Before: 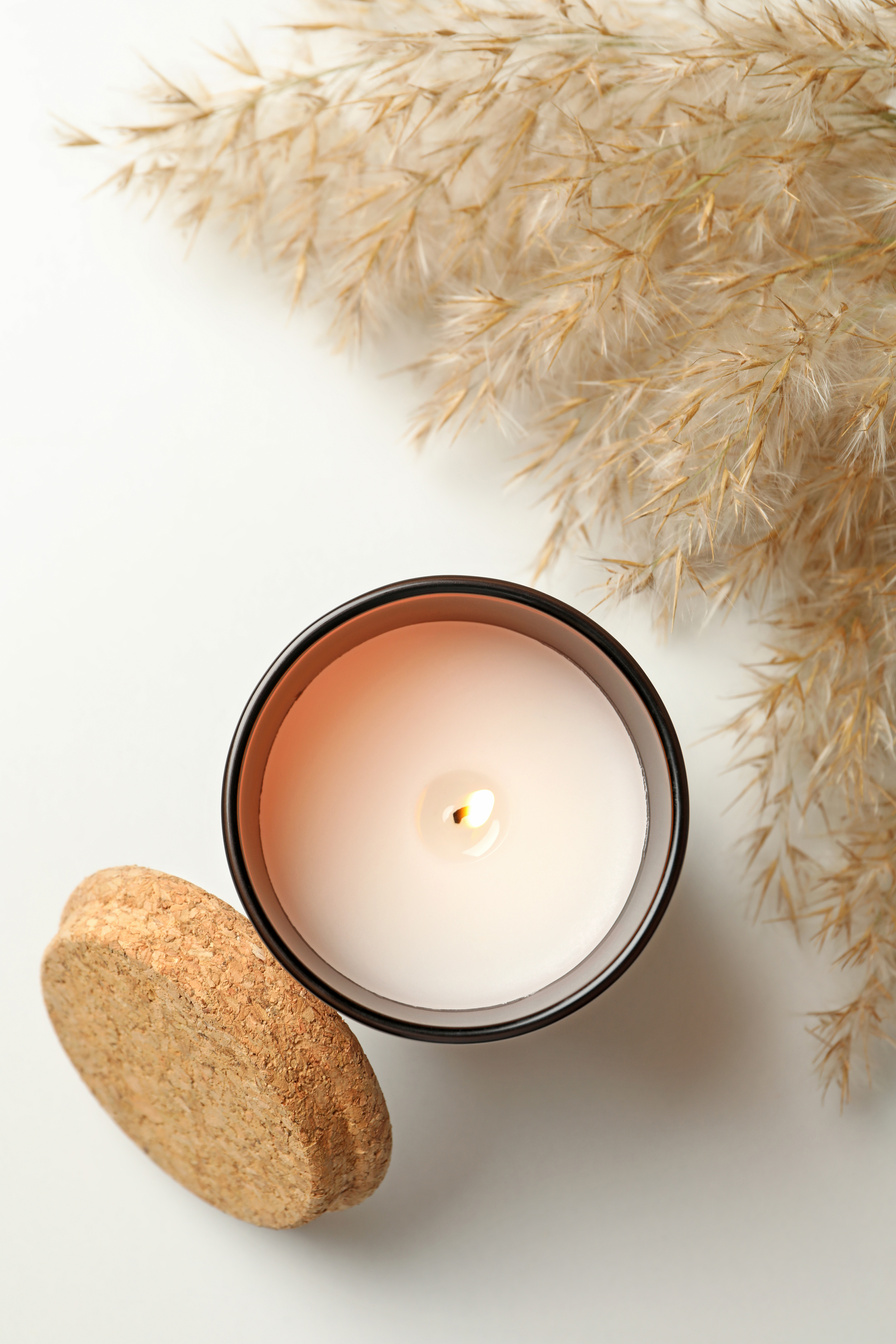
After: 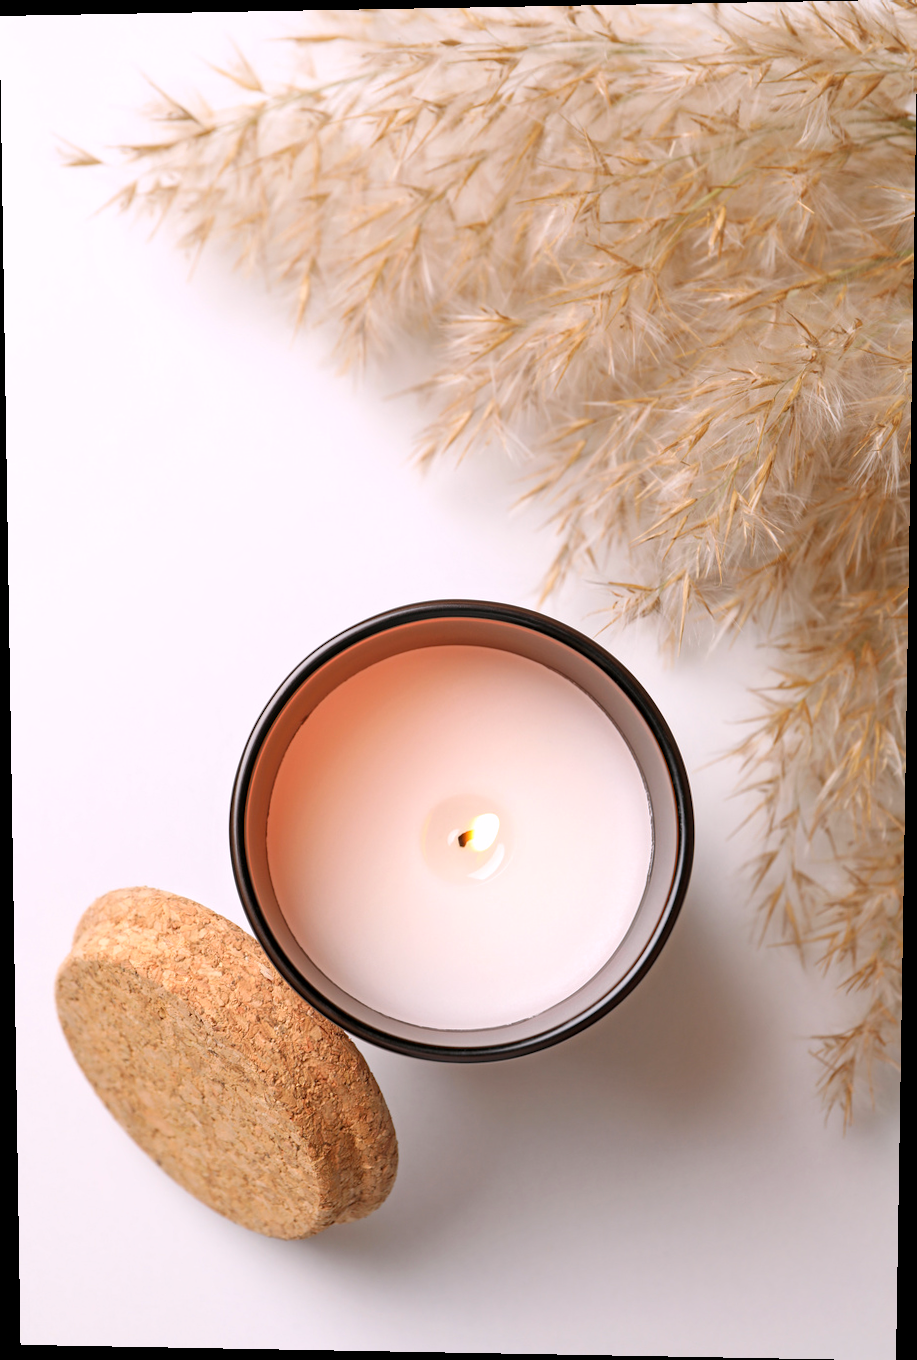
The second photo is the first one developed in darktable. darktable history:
rotate and perspective: lens shift (vertical) 0.048, lens shift (horizontal) -0.024, automatic cropping off
white balance: red 1.05, blue 1.072
